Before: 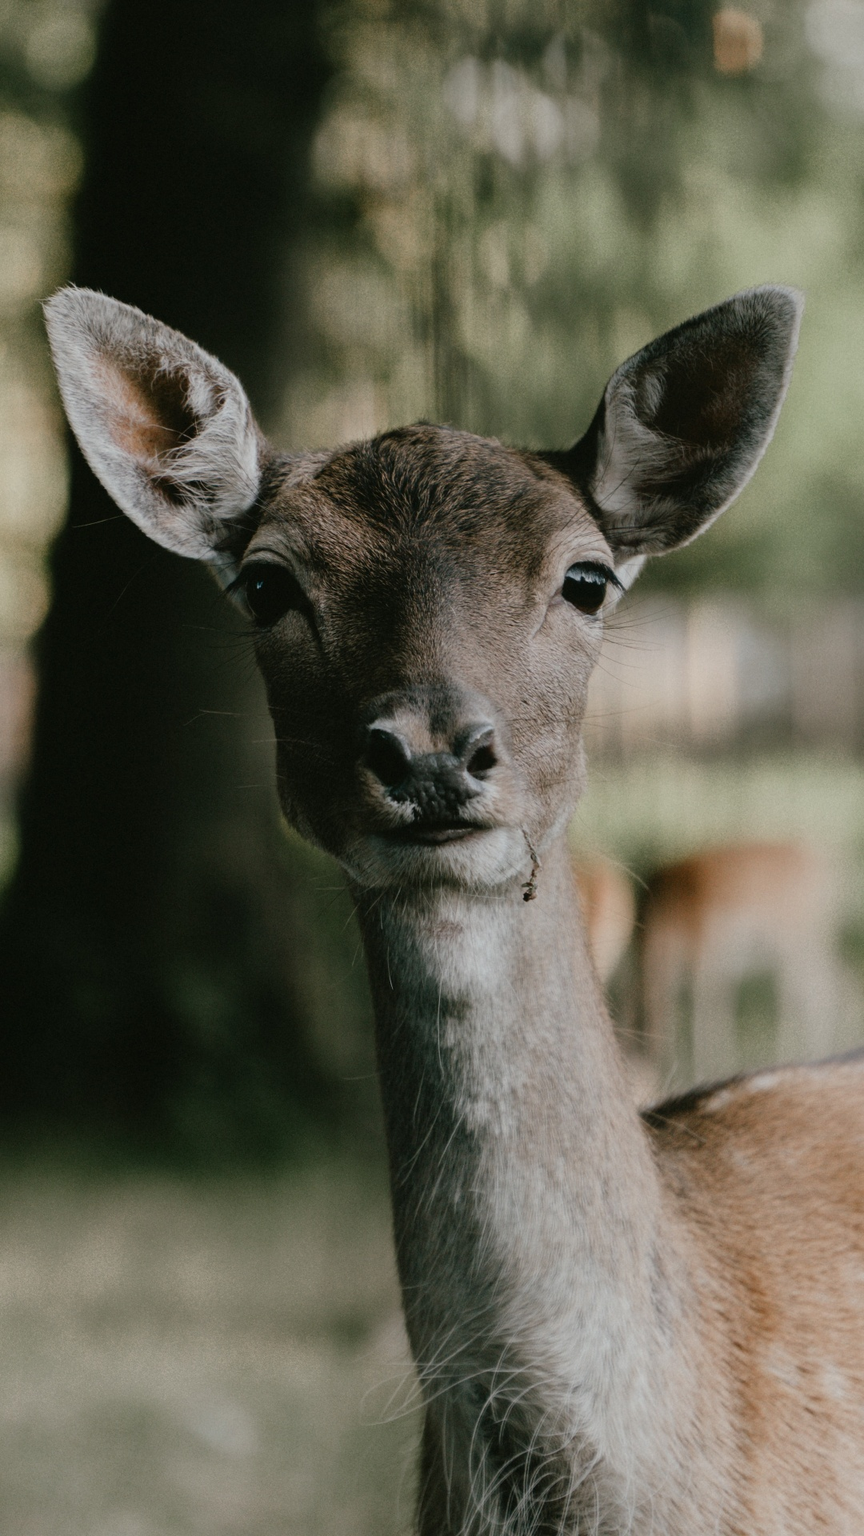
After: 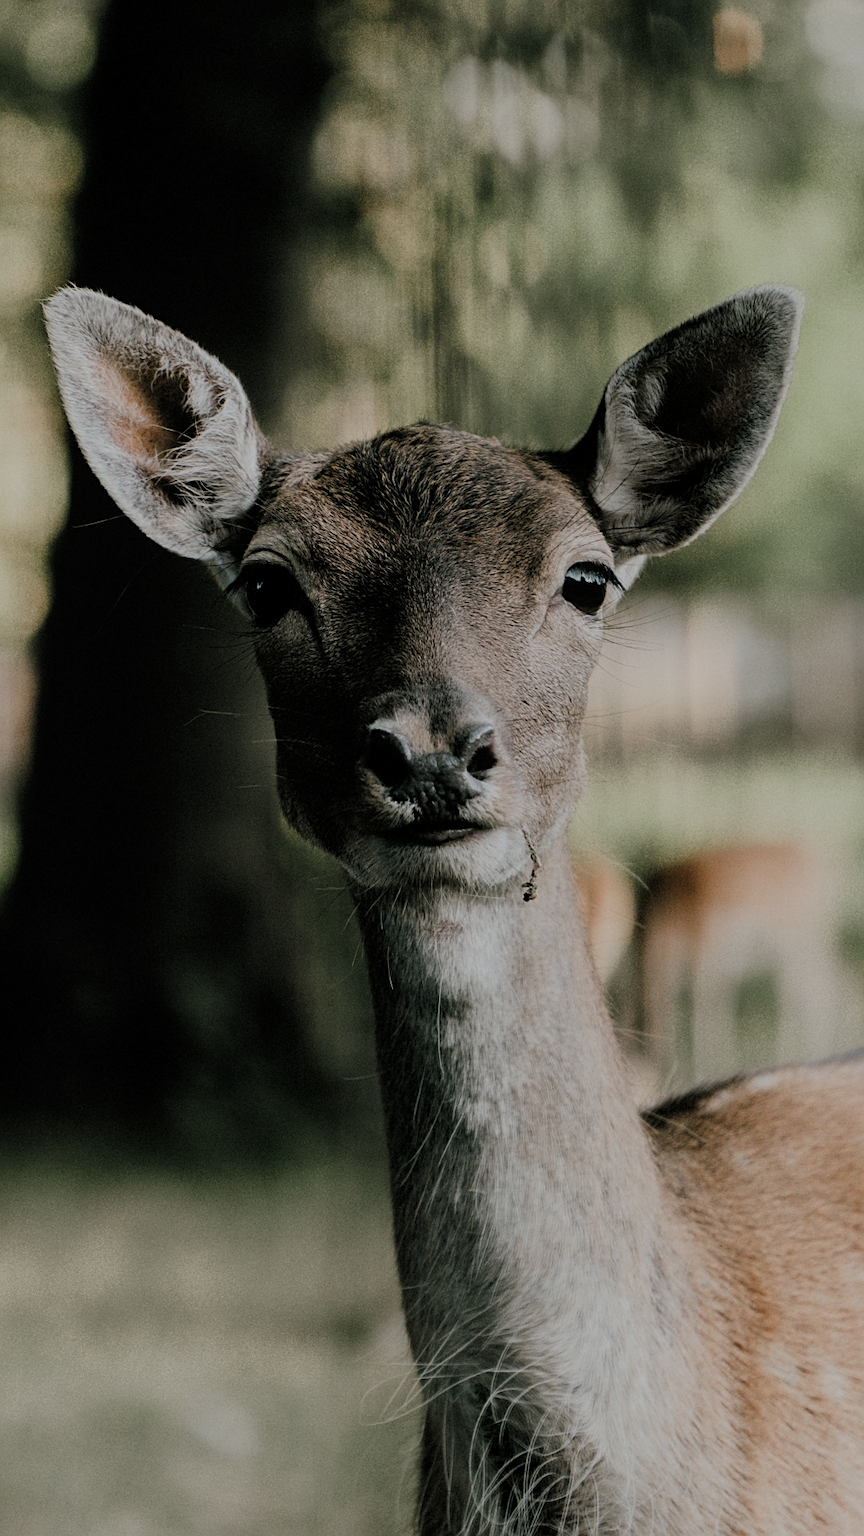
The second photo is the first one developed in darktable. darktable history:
local contrast: highlights 103%, shadows 97%, detail 119%, midtone range 0.2
sharpen: on, module defaults
filmic rgb: black relative exposure -7.34 EV, white relative exposure 5.05 EV, hardness 3.2, color science v5 (2021), contrast in shadows safe, contrast in highlights safe
